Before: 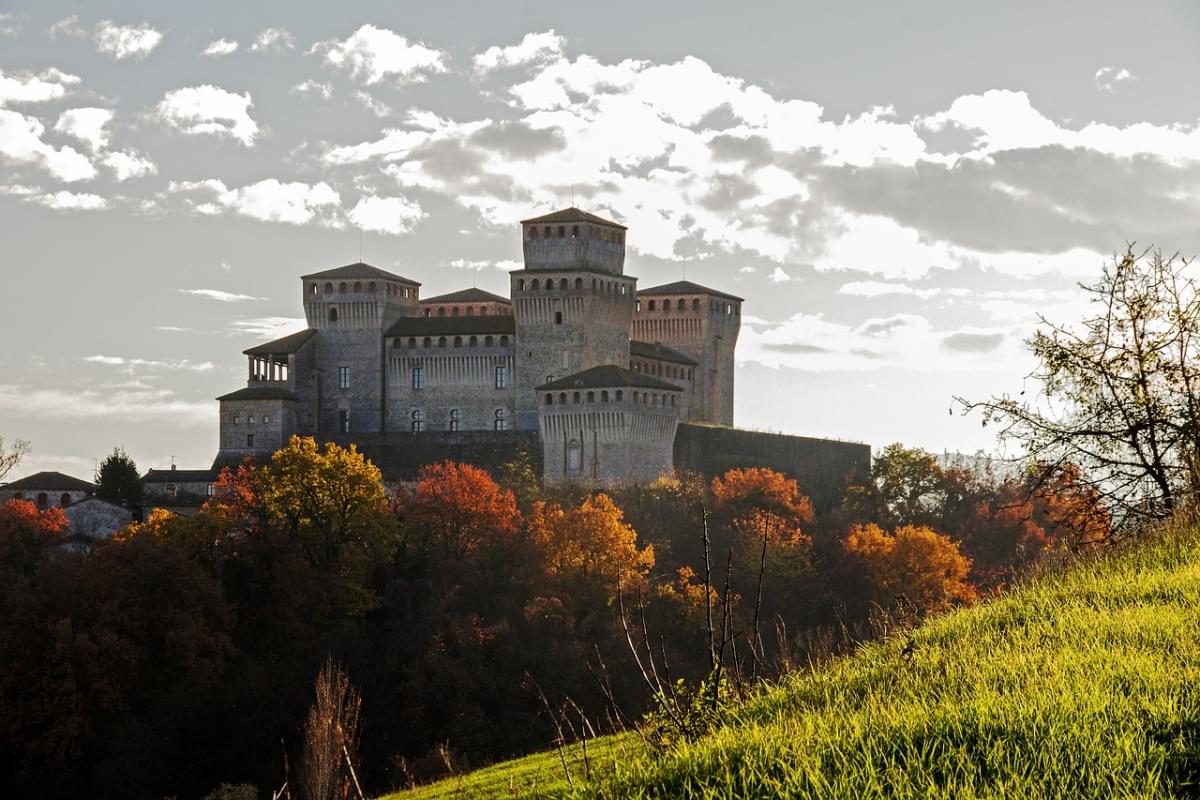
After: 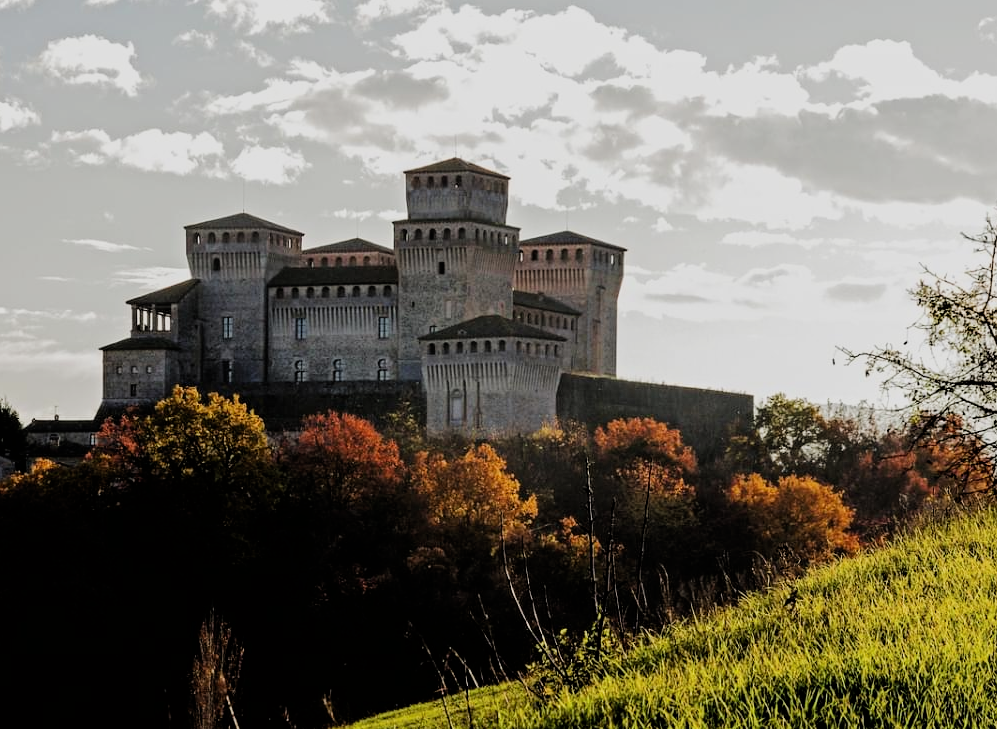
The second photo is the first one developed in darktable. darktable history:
filmic rgb: black relative exposure -5.02 EV, white relative exposure 3.96 EV, hardness 2.9, contrast 1.189, highlights saturation mix -29.25%
crop: left 9.766%, top 6.334%, right 7.139%, bottom 2.438%
